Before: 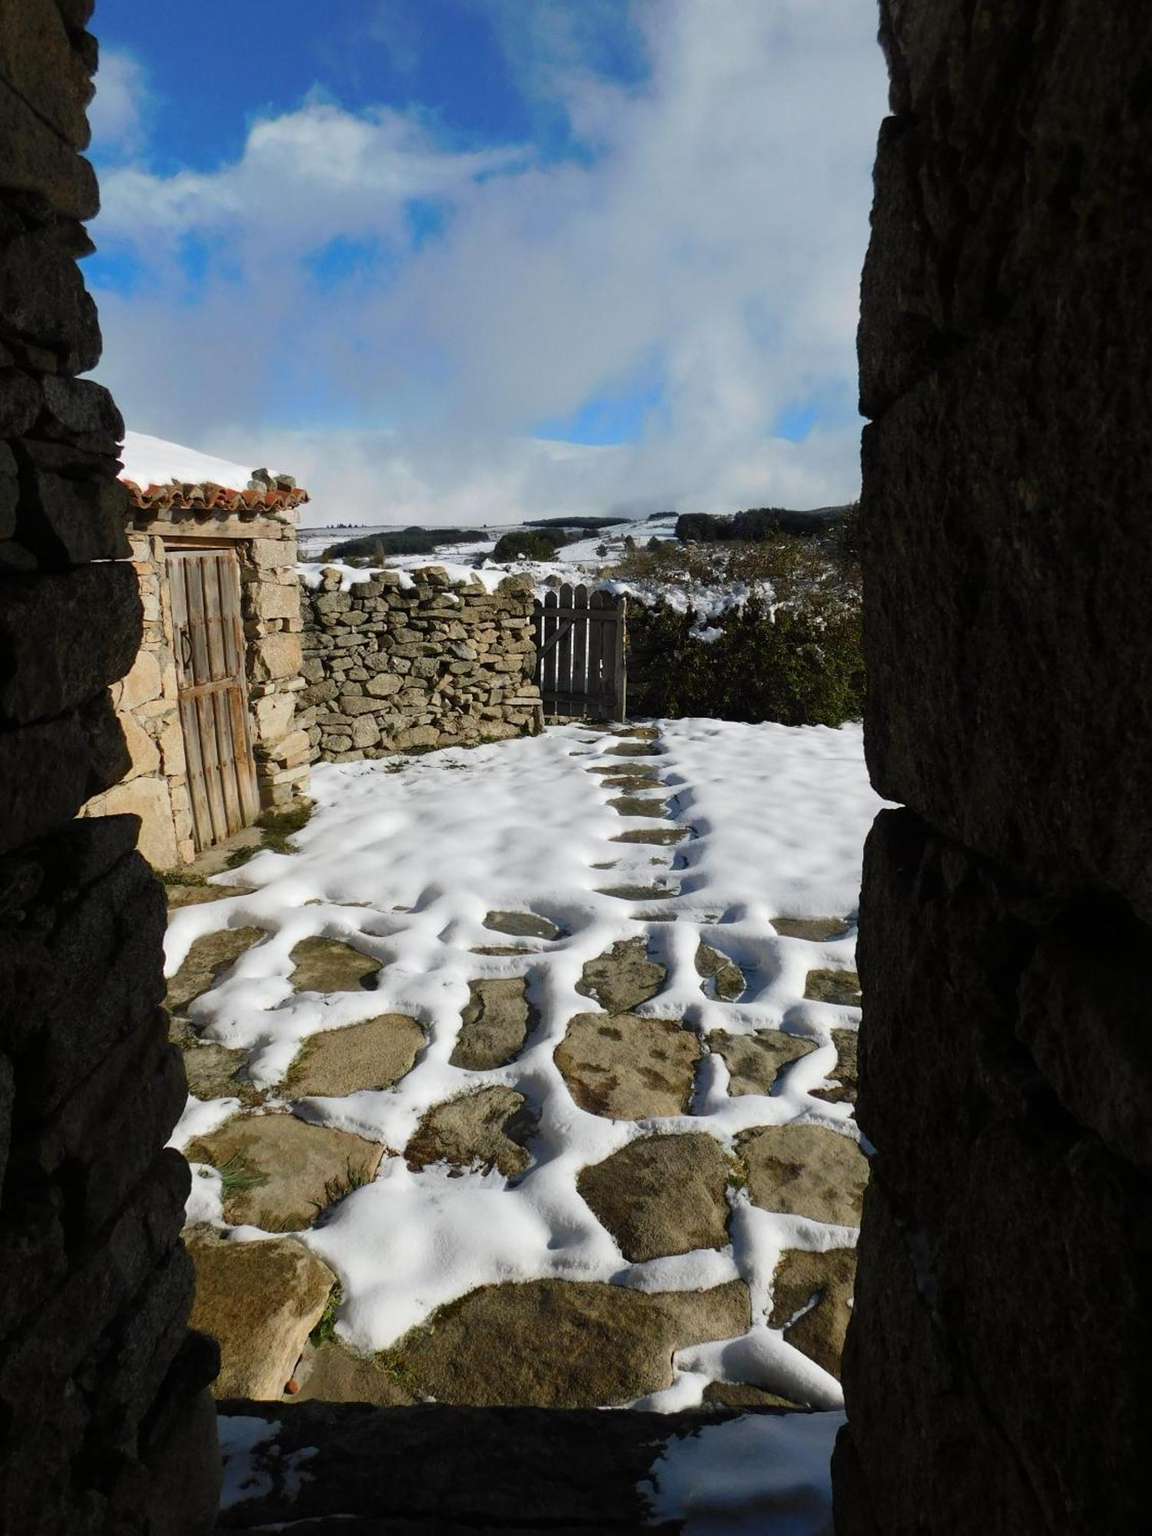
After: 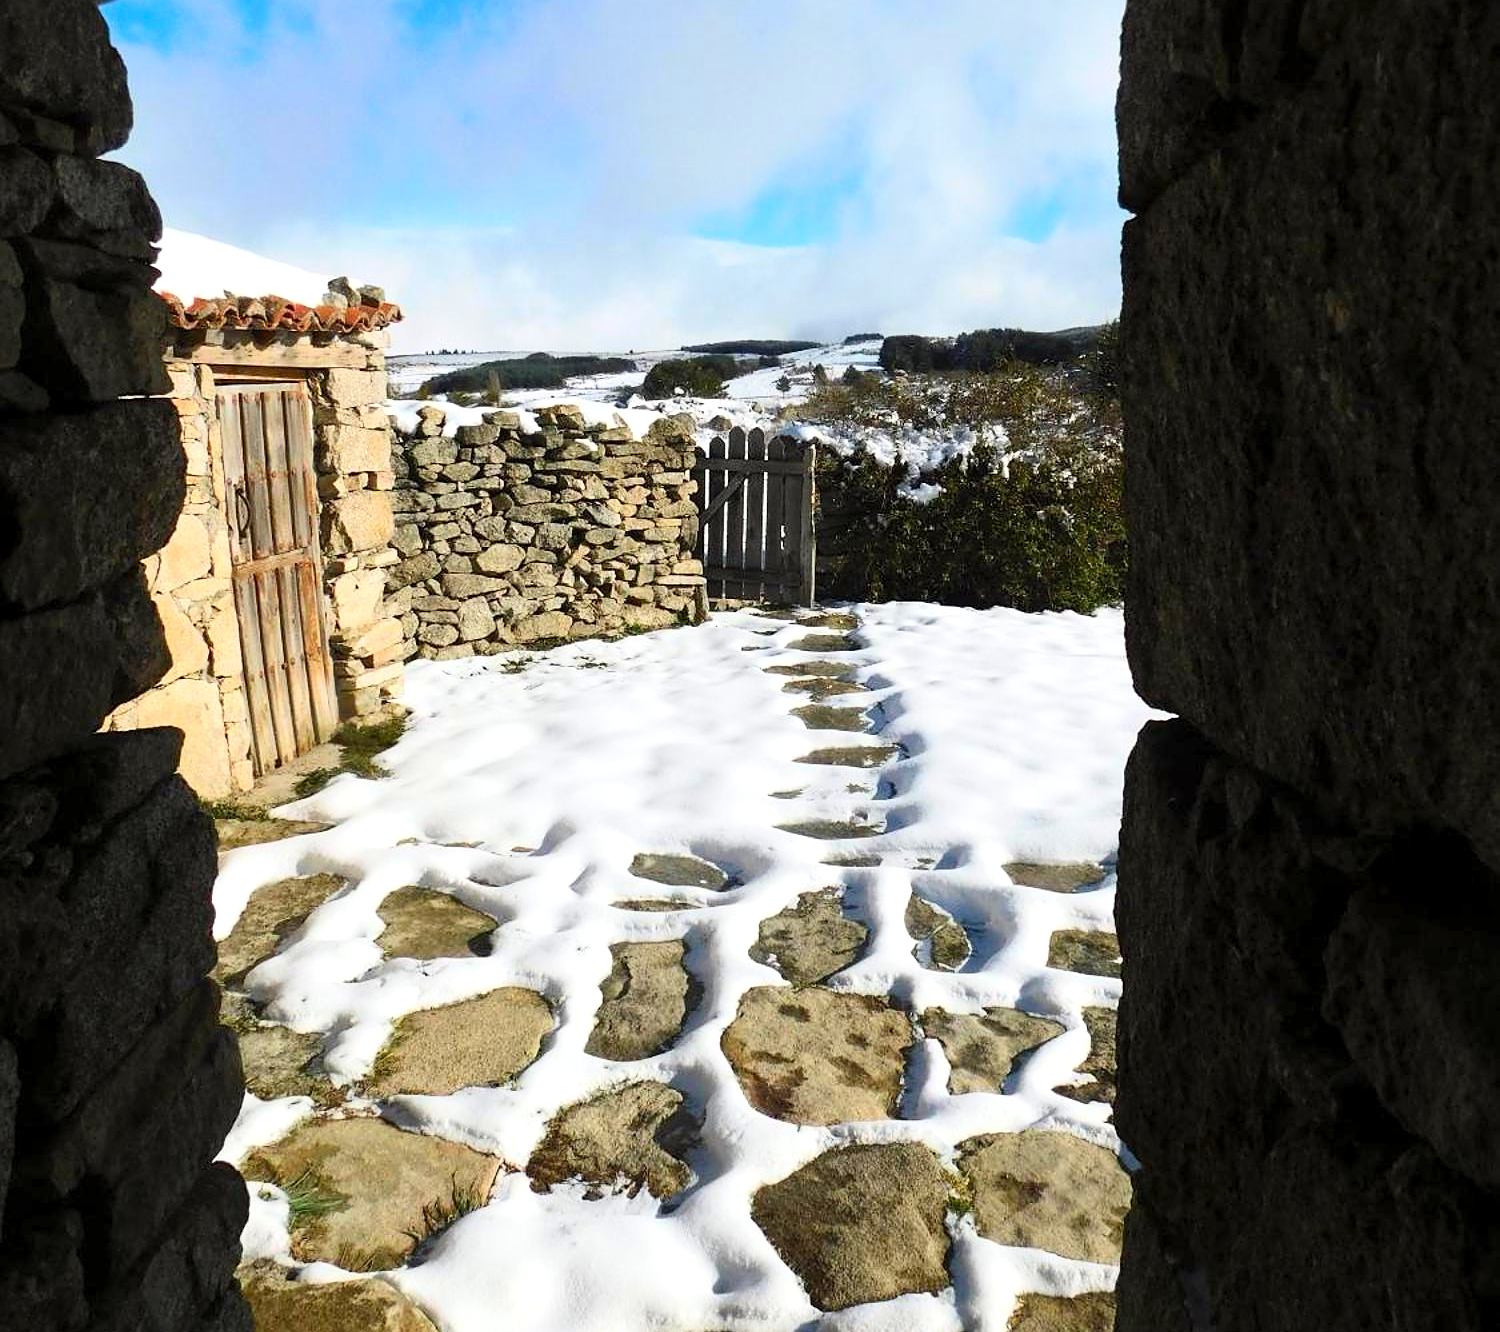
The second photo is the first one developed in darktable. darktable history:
exposure: black level correction 0.001, exposure 0.499 EV, compensate exposure bias true, compensate highlight preservation false
sharpen: radius 0.971, amount 0.612
crop: top 16.669%, bottom 16.702%
contrast brightness saturation: contrast 0.202, brightness 0.162, saturation 0.222
